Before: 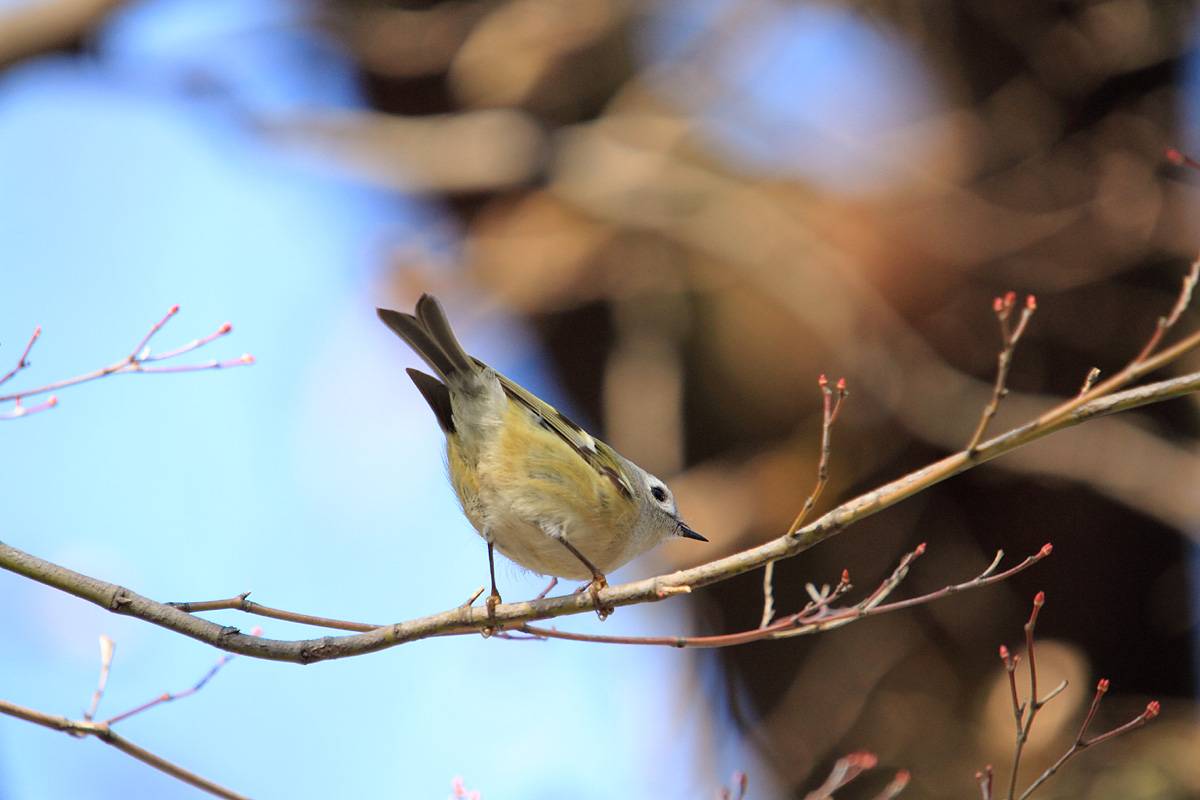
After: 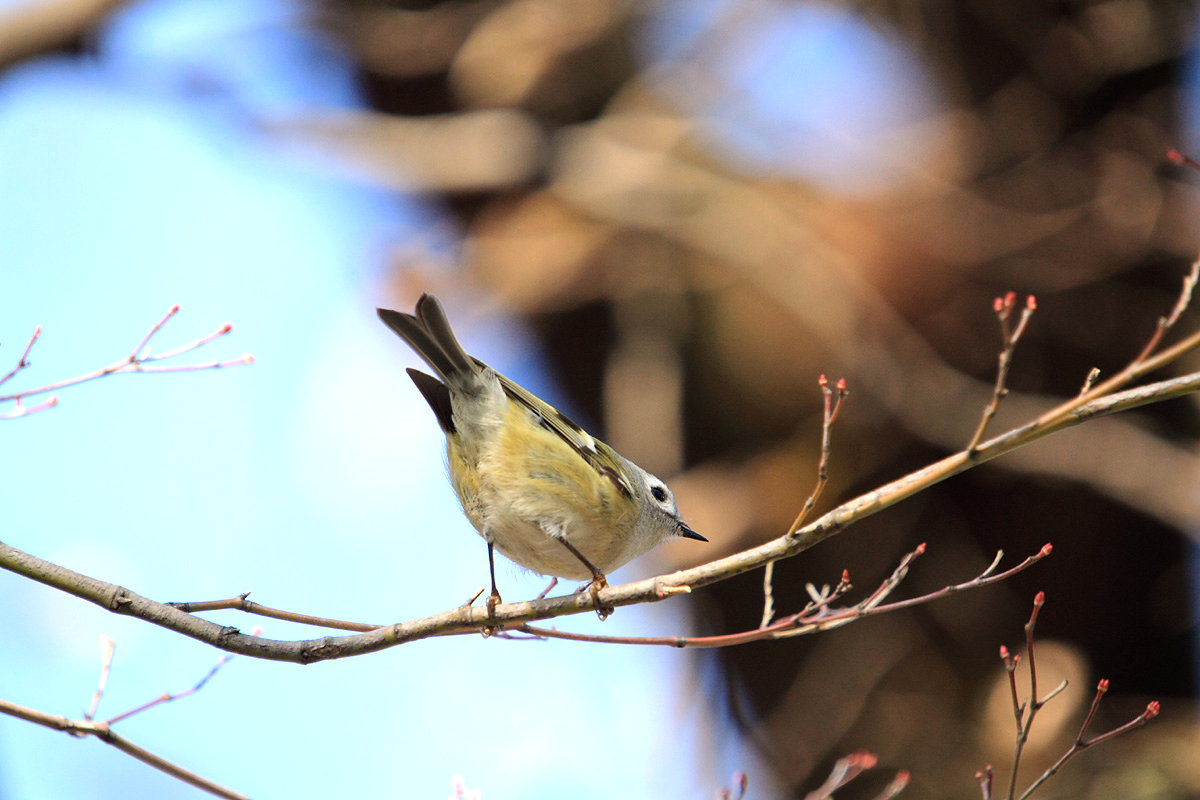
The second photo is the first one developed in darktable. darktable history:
tone equalizer: -8 EV -0.389 EV, -7 EV -0.408 EV, -6 EV -0.353 EV, -5 EV -0.218 EV, -3 EV 0.219 EV, -2 EV 0.349 EV, -1 EV 0.379 EV, +0 EV 0.429 EV, edges refinement/feathering 500, mask exposure compensation -1.57 EV, preserve details no
